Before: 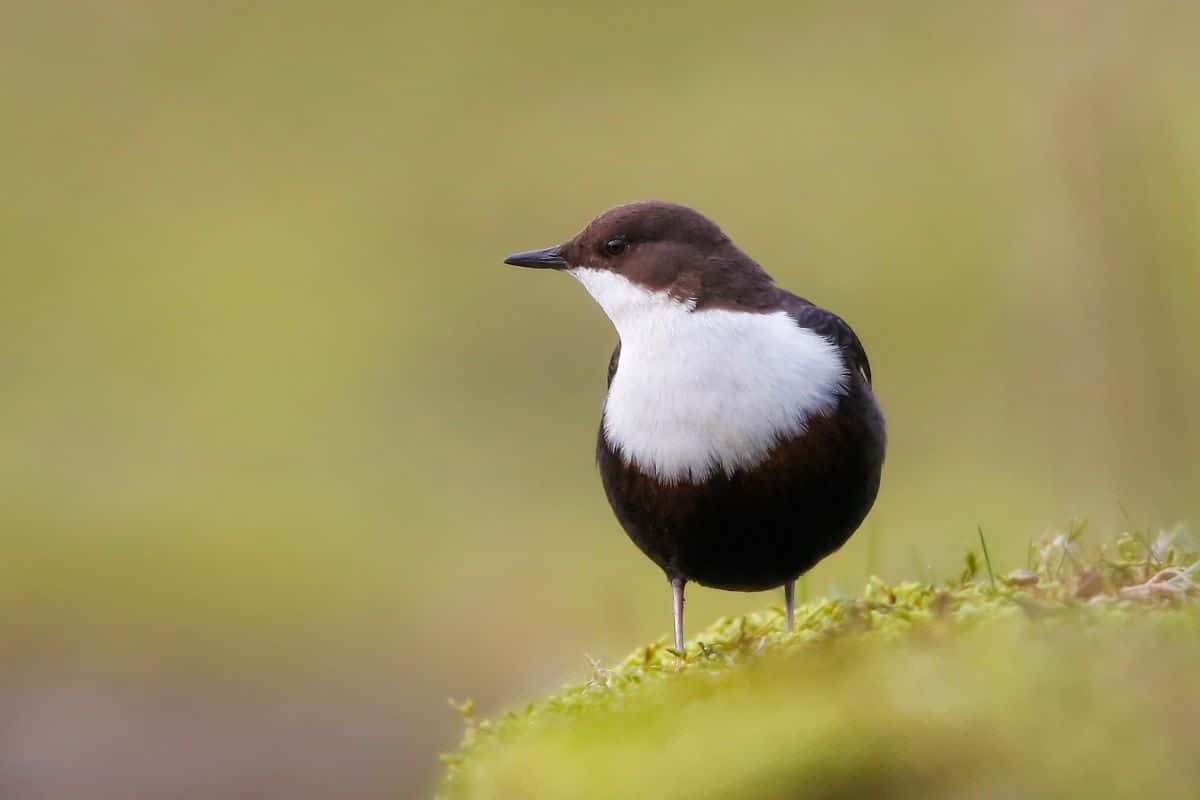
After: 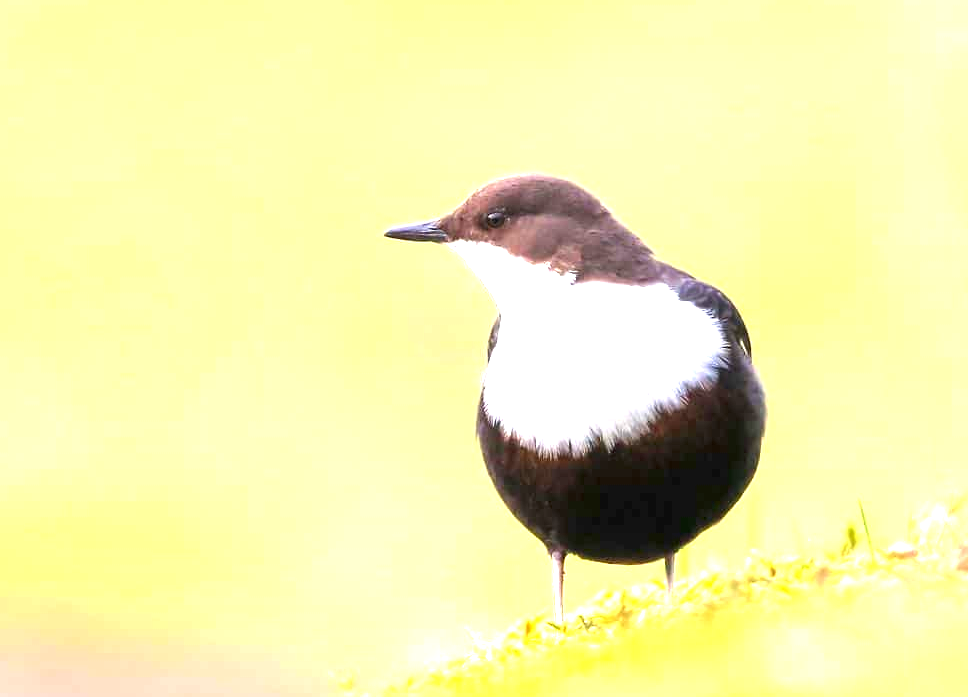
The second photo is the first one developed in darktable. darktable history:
crop: left 10.011%, top 3.47%, right 9.294%, bottom 9.31%
exposure: exposure 1.99 EV, compensate highlight preservation false
